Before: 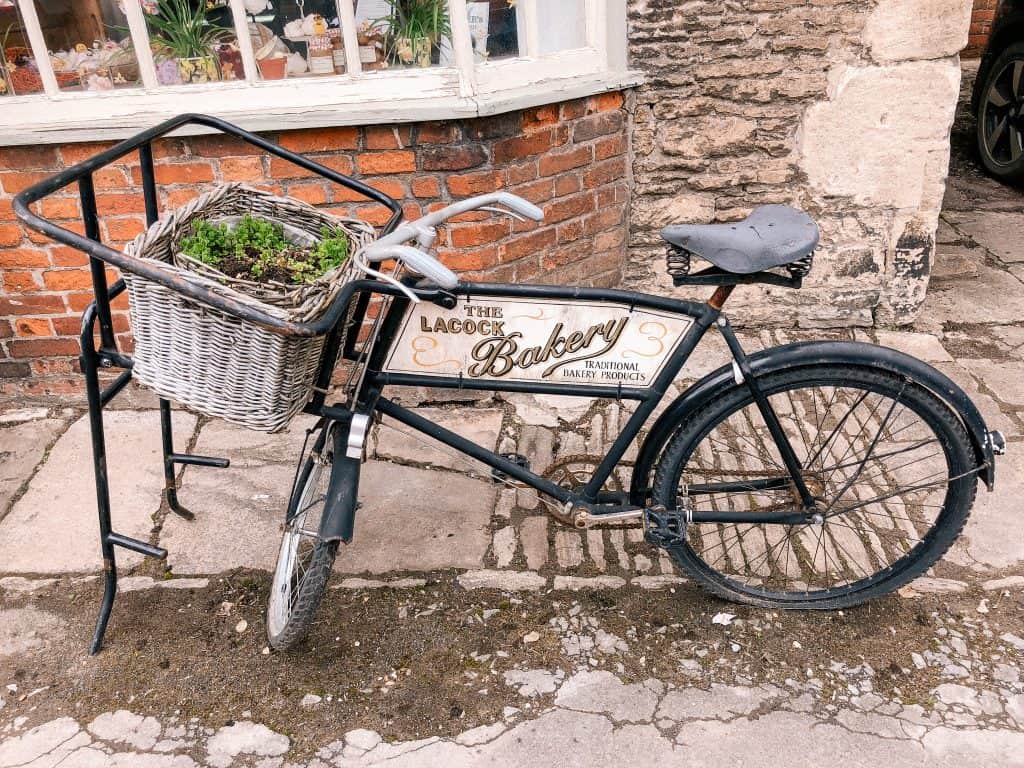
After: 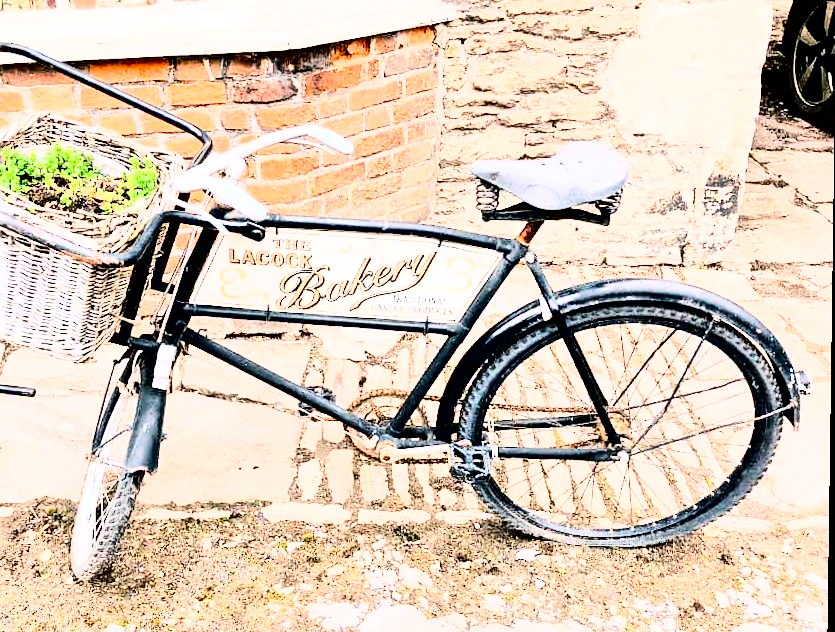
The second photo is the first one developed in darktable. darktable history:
crop: left 19.159%, top 9.58%, bottom 9.58%
exposure: black level correction 0.009, exposure 0.119 EV, compensate highlight preservation false
rgb curve: curves: ch0 [(0, 0) (0.21, 0.15) (0.24, 0.21) (0.5, 0.75) (0.75, 0.96) (0.89, 0.99) (1, 1)]; ch1 [(0, 0.02) (0.21, 0.13) (0.25, 0.2) (0.5, 0.67) (0.75, 0.9) (0.89, 0.97) (1, 1)]; ch2 [(0, 0.02) (0.21, 0.13) (0.25, 0.2) (0.5, 0.67) (0.75, 0.9) (0.89, 0.97) (1, 1)], compensate middle gray true
rotate and perspective: rotation 0.8°, automatic cropping off
tone equalizer: -7 EV 0.15 EV, -6 EV 0.6 EV, -5 EV 1.15 EV, -4 EV 1.33 EV, -3 EV 1.15 EV, -2 EV 0.6 EV, -1 EV 0.15 EV, mask exposure compensation -0.5 EV
contrast brightness saturation: contrast 0.28
